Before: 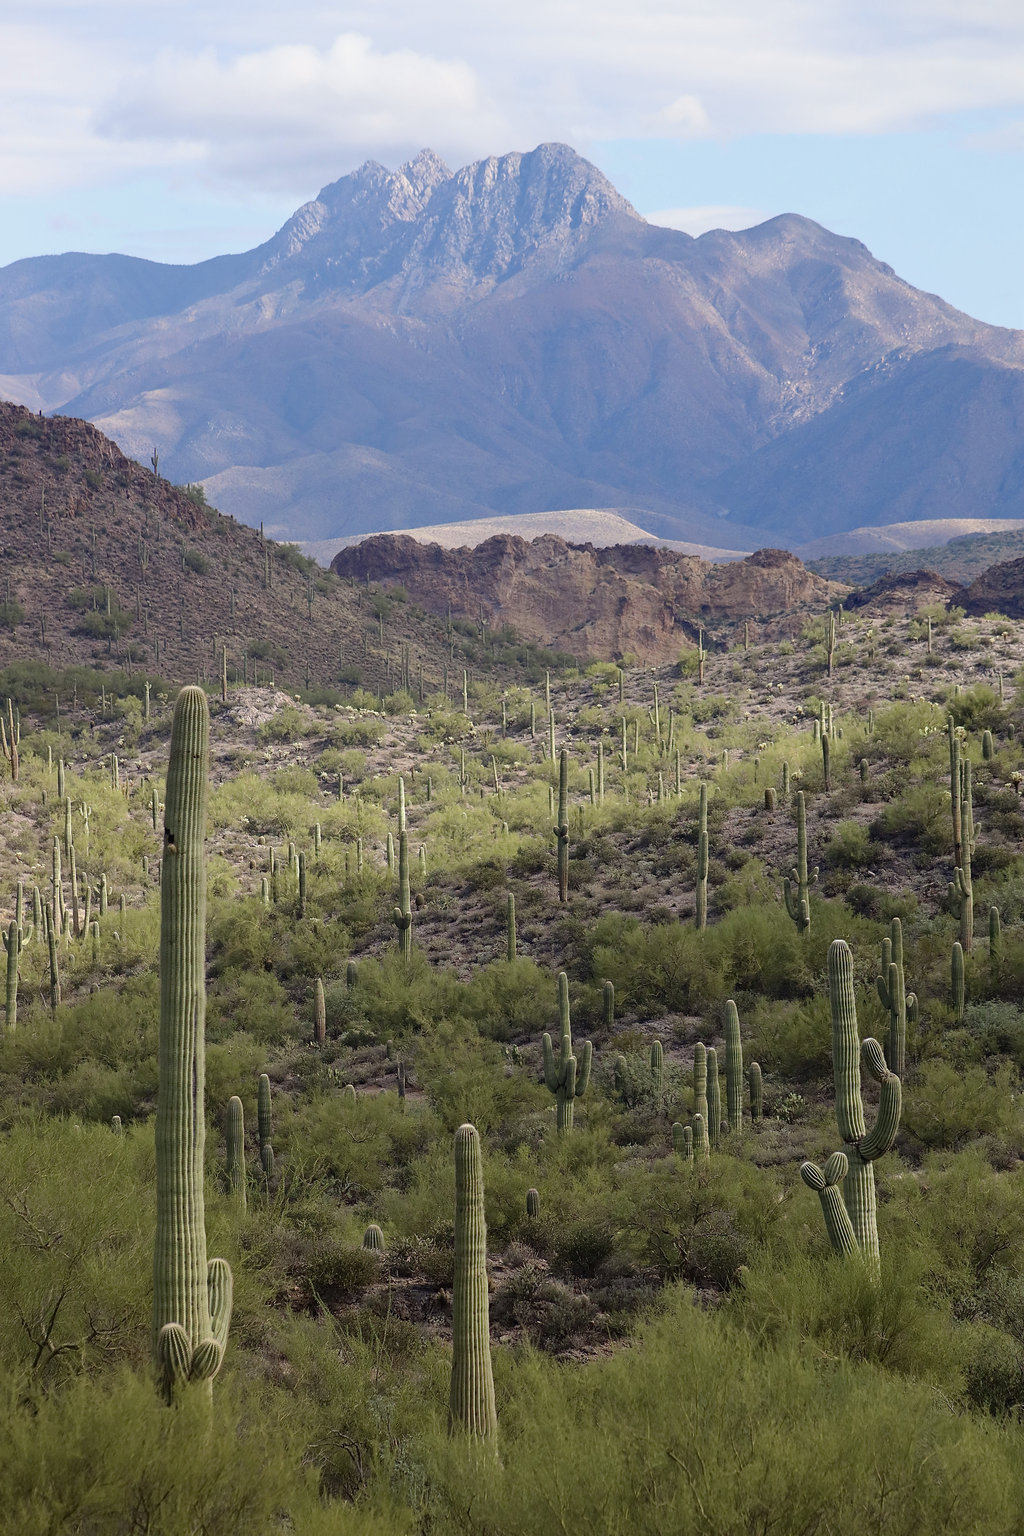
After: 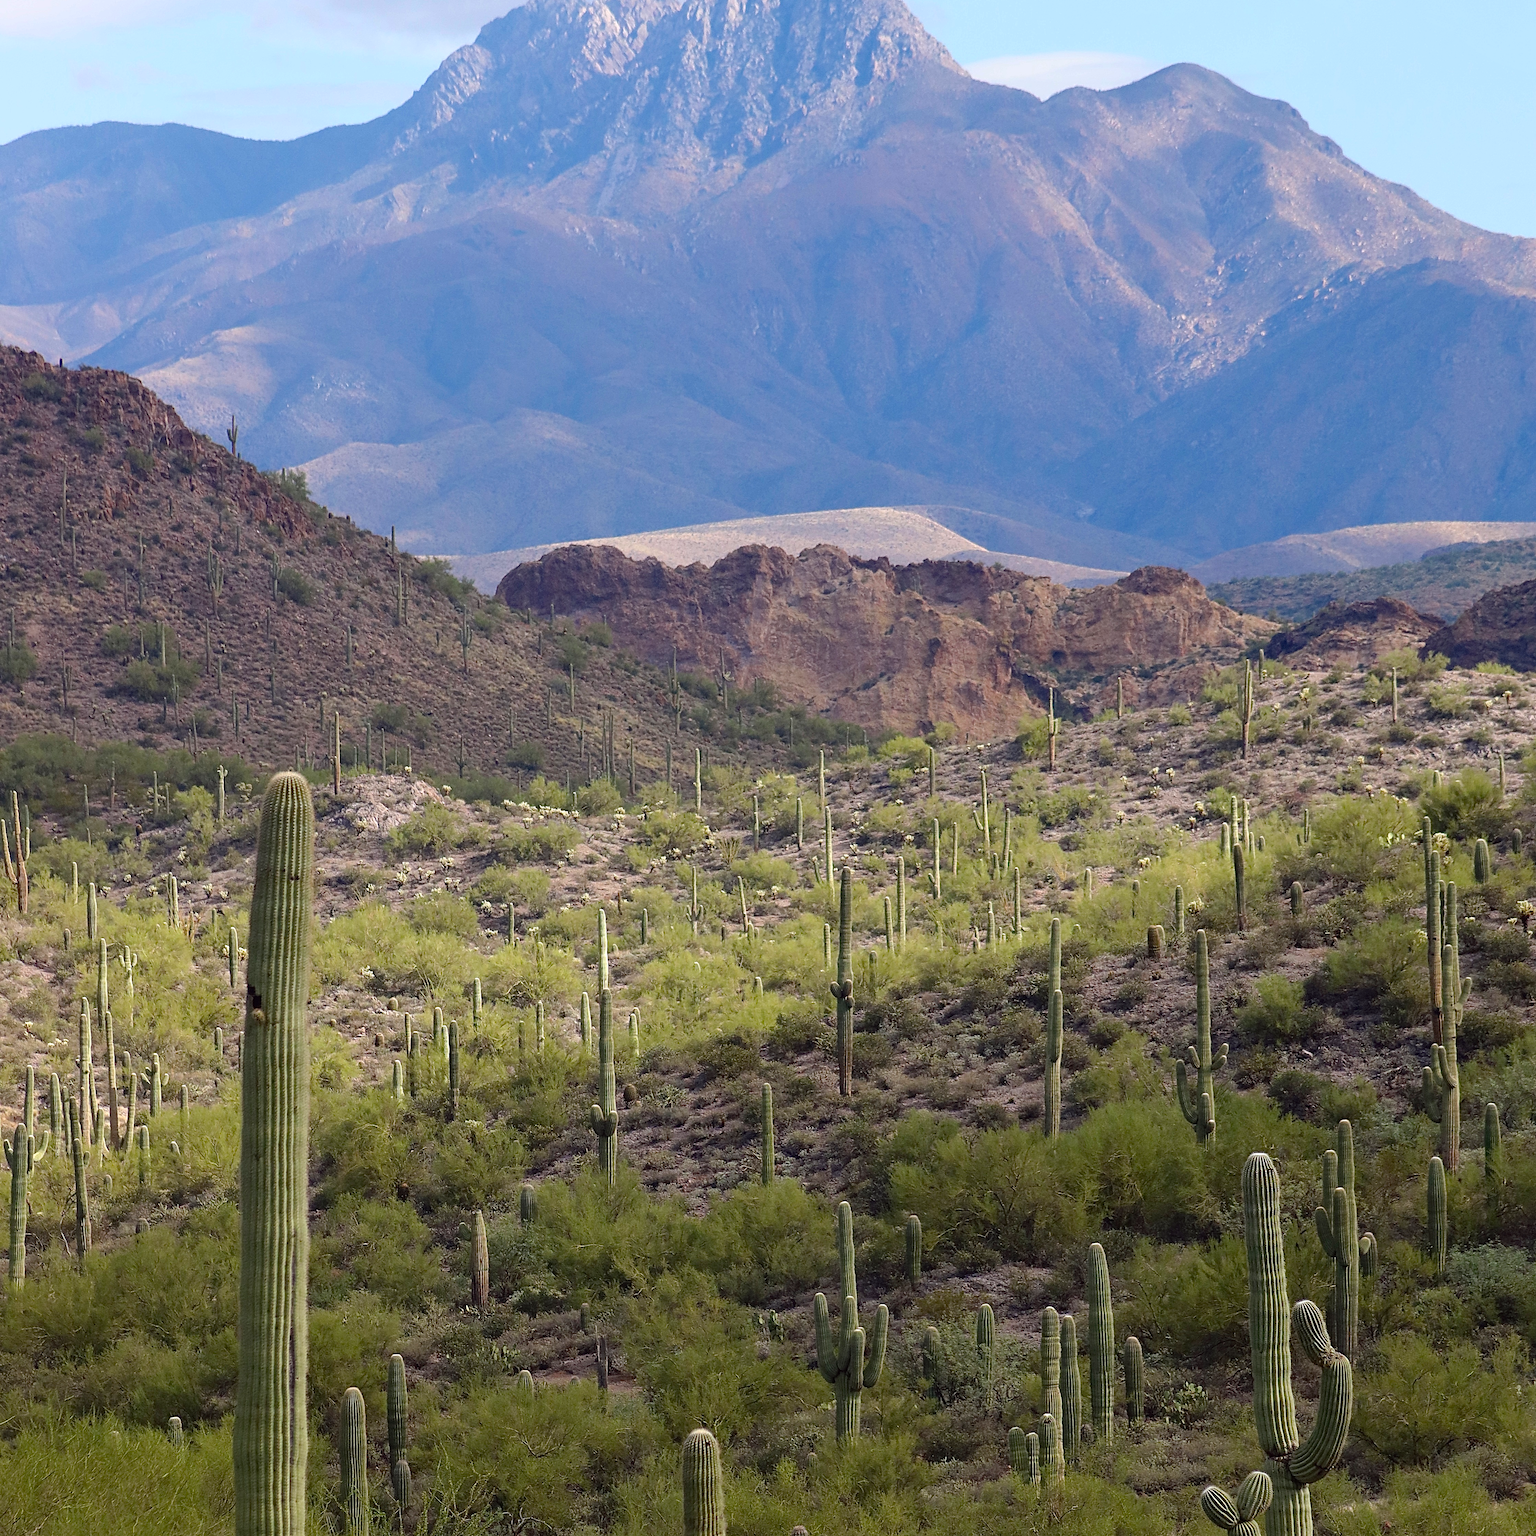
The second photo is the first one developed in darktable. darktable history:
crop: top 11.166%, bottom 22.168%
color balance: lift [1, 1, 0.999, 1.001], gamma [1, 1.003, 1.005, 0.995], gain [1, 0.992, 0.988, 1.012], contrast 5%, output saturation 110%
